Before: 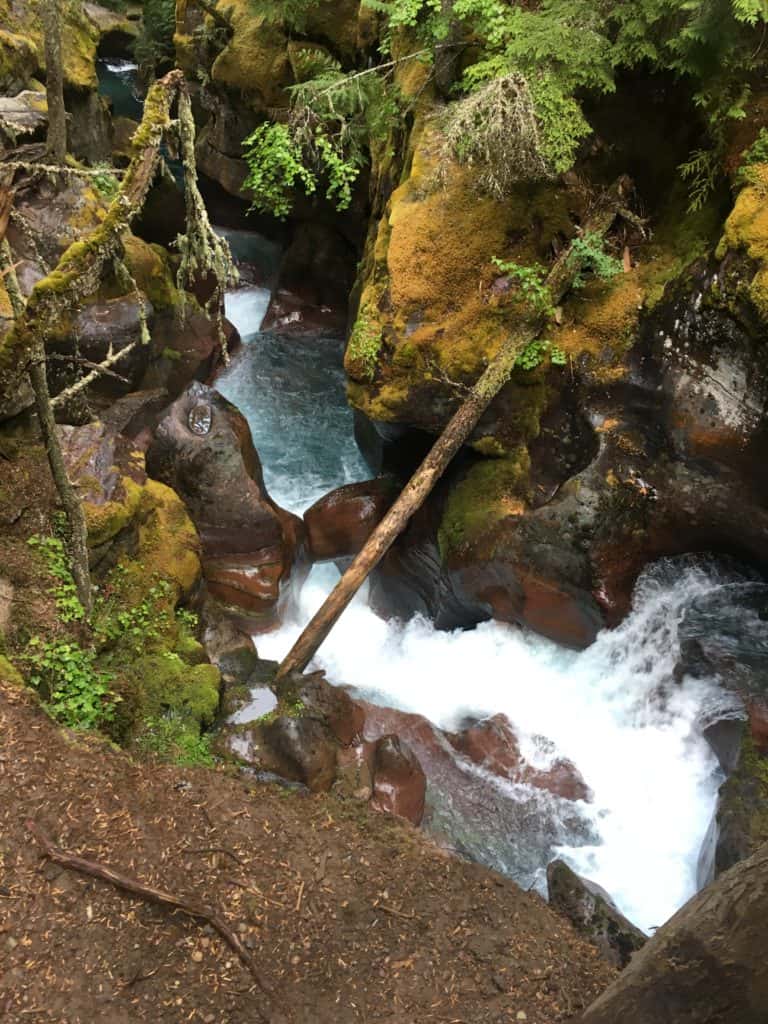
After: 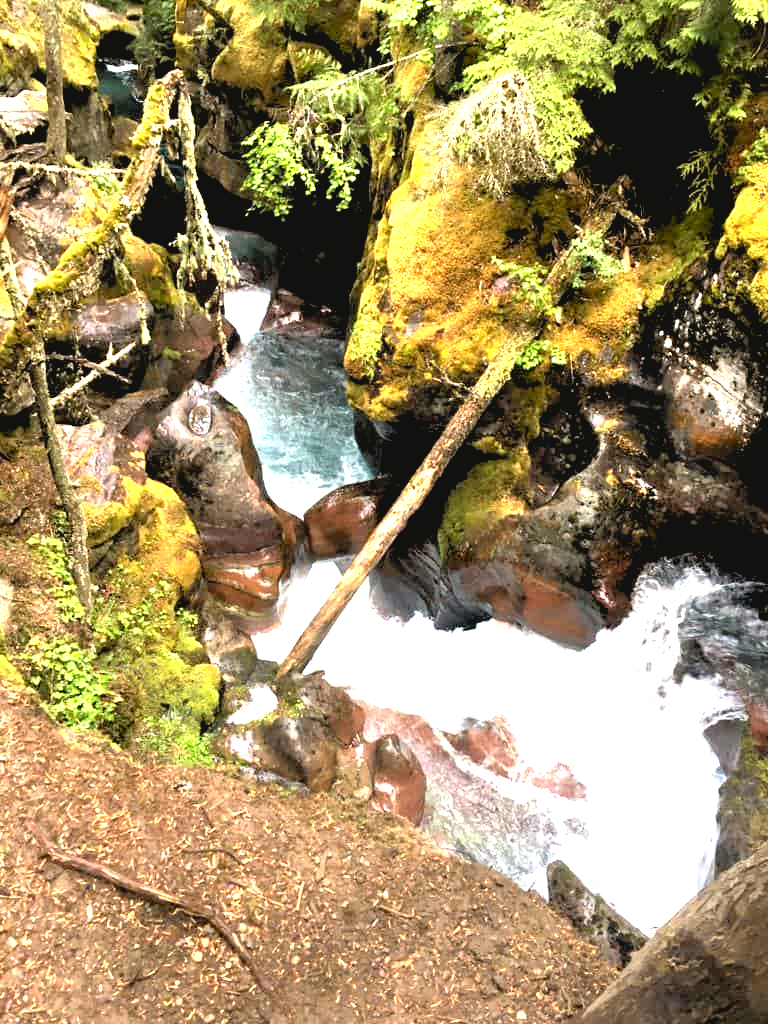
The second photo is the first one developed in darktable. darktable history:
base curve: curves: ch0 [(0, 0) (0.303, 0.277) (1, 1)]
contrast brightness saturation: contrast -0.1, saturation -0.1
exposure: black level correction 0.005, exposure 2.084 EV, compensate highlight preservation false
color correction: highlights a* 3.84, highlights b* 5.07
rgb levels: levels [[0.034, 0.472, 0.904], [0, 0.5, 1], [0, 0.5, 1]]
